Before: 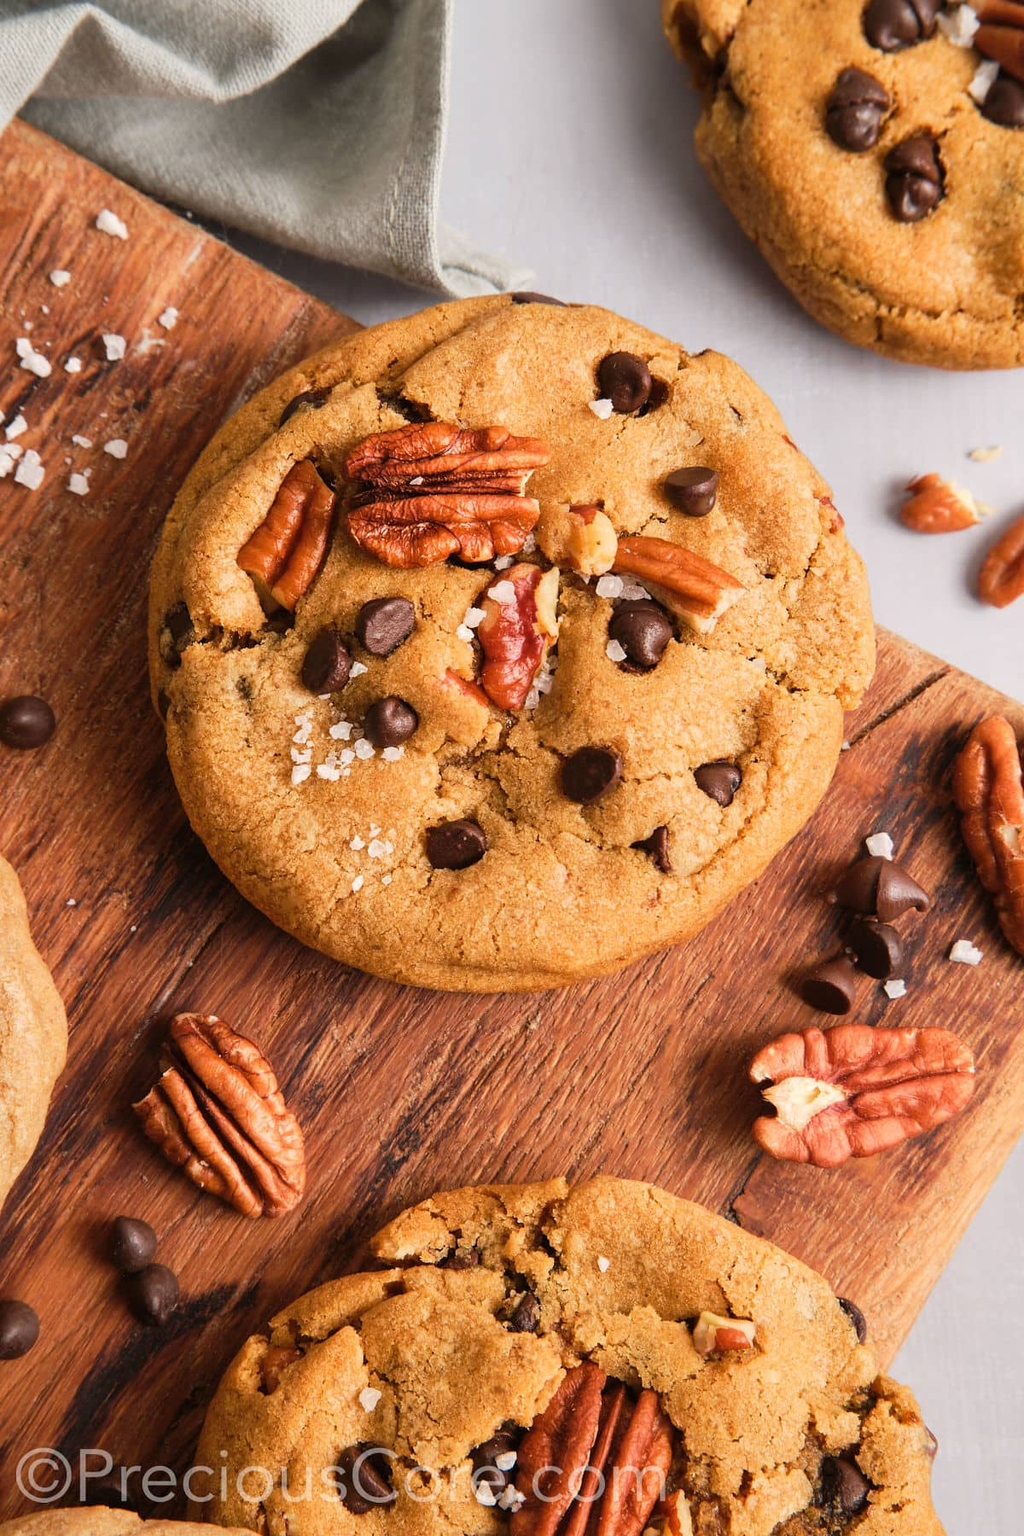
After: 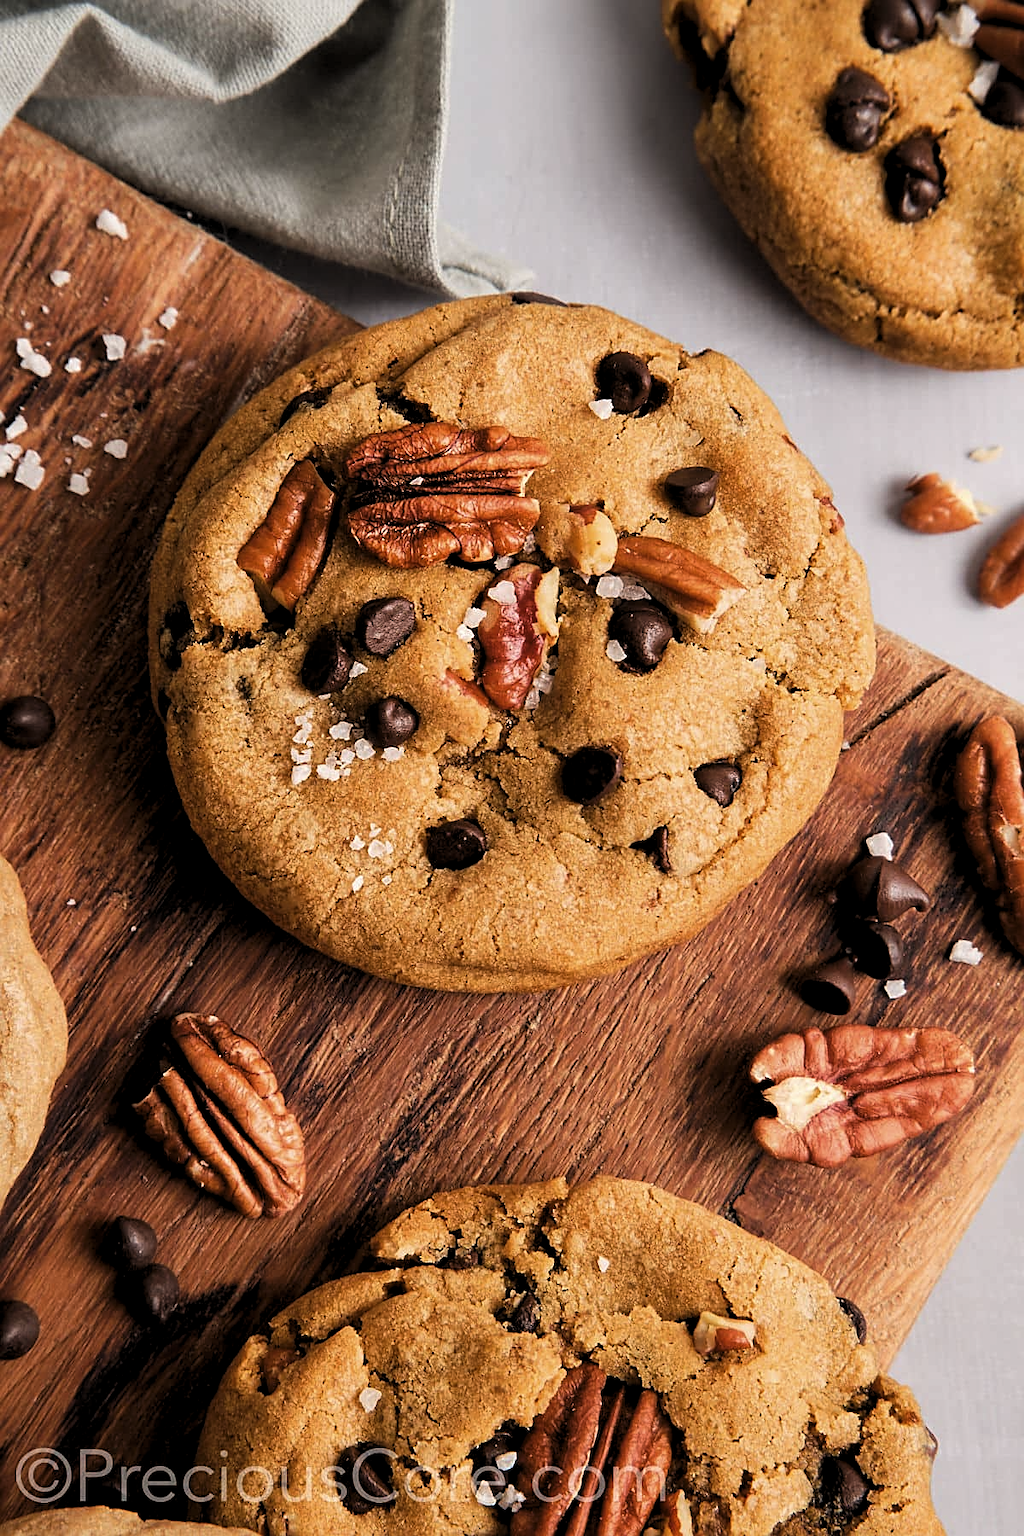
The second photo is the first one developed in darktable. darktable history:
sharpen: on, module defaults
rotate and perspective: automatic cropping original format, crop left 0, crop top 0
levels: levels [0.116, 0.574, 1]
local contrast: mode bilateral grid, contrast 15, coarseness 36, detail 105%, midtone range 0.2
